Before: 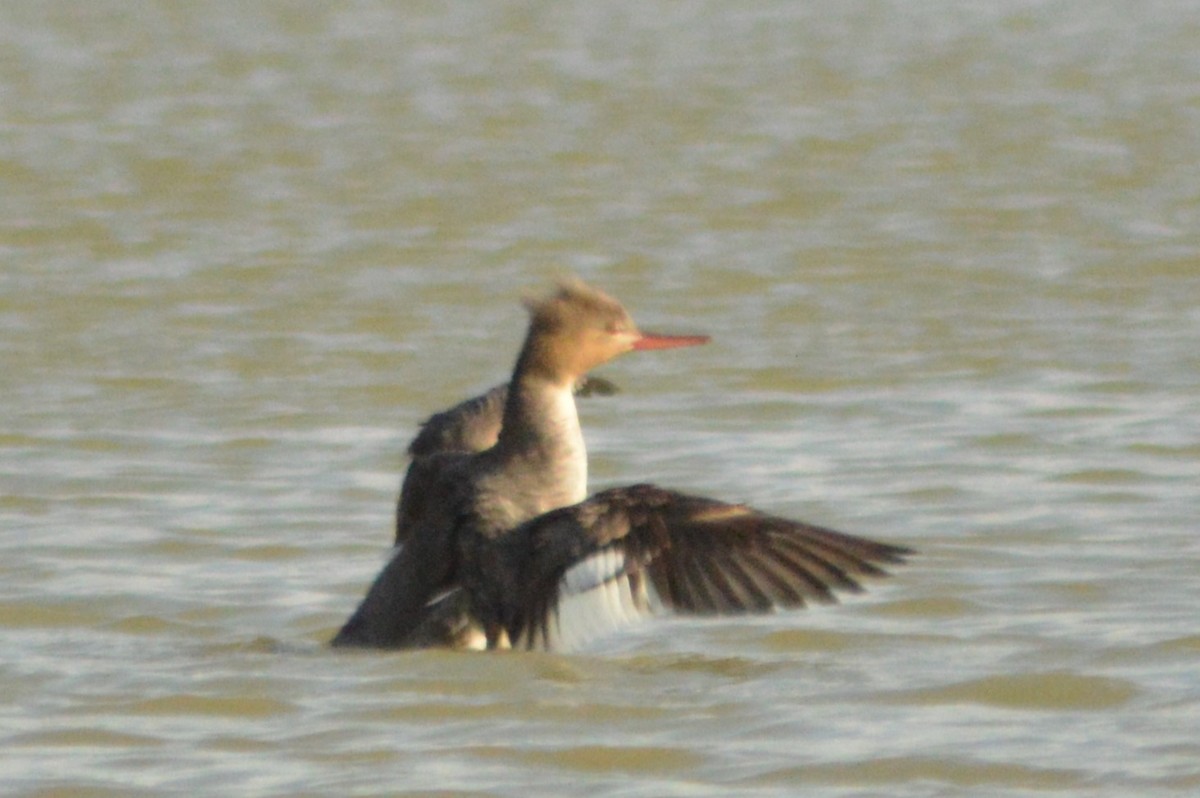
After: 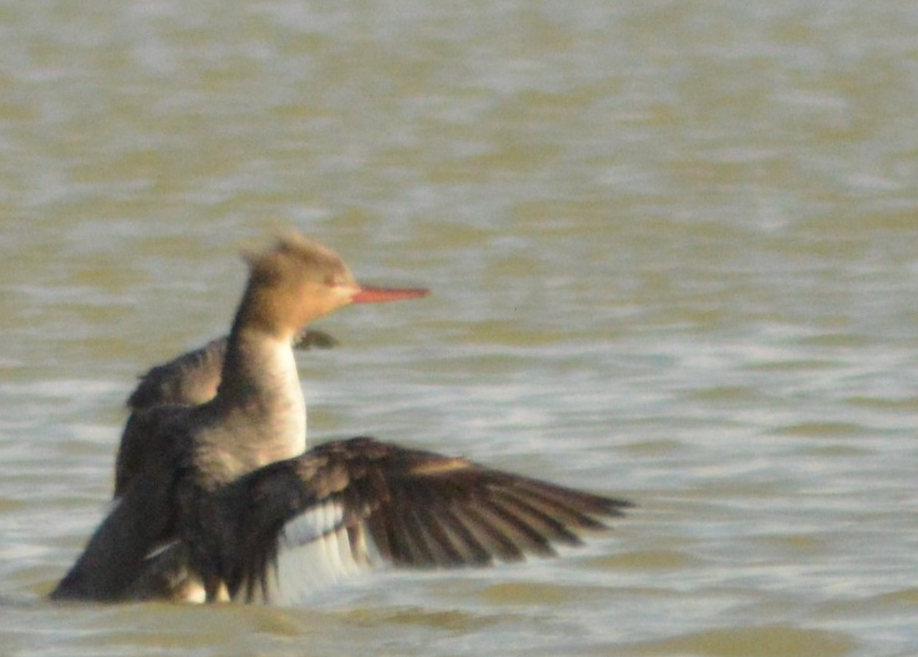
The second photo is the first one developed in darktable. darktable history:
crop: left 23.457%, top 5.901%, bottom 11.659%
